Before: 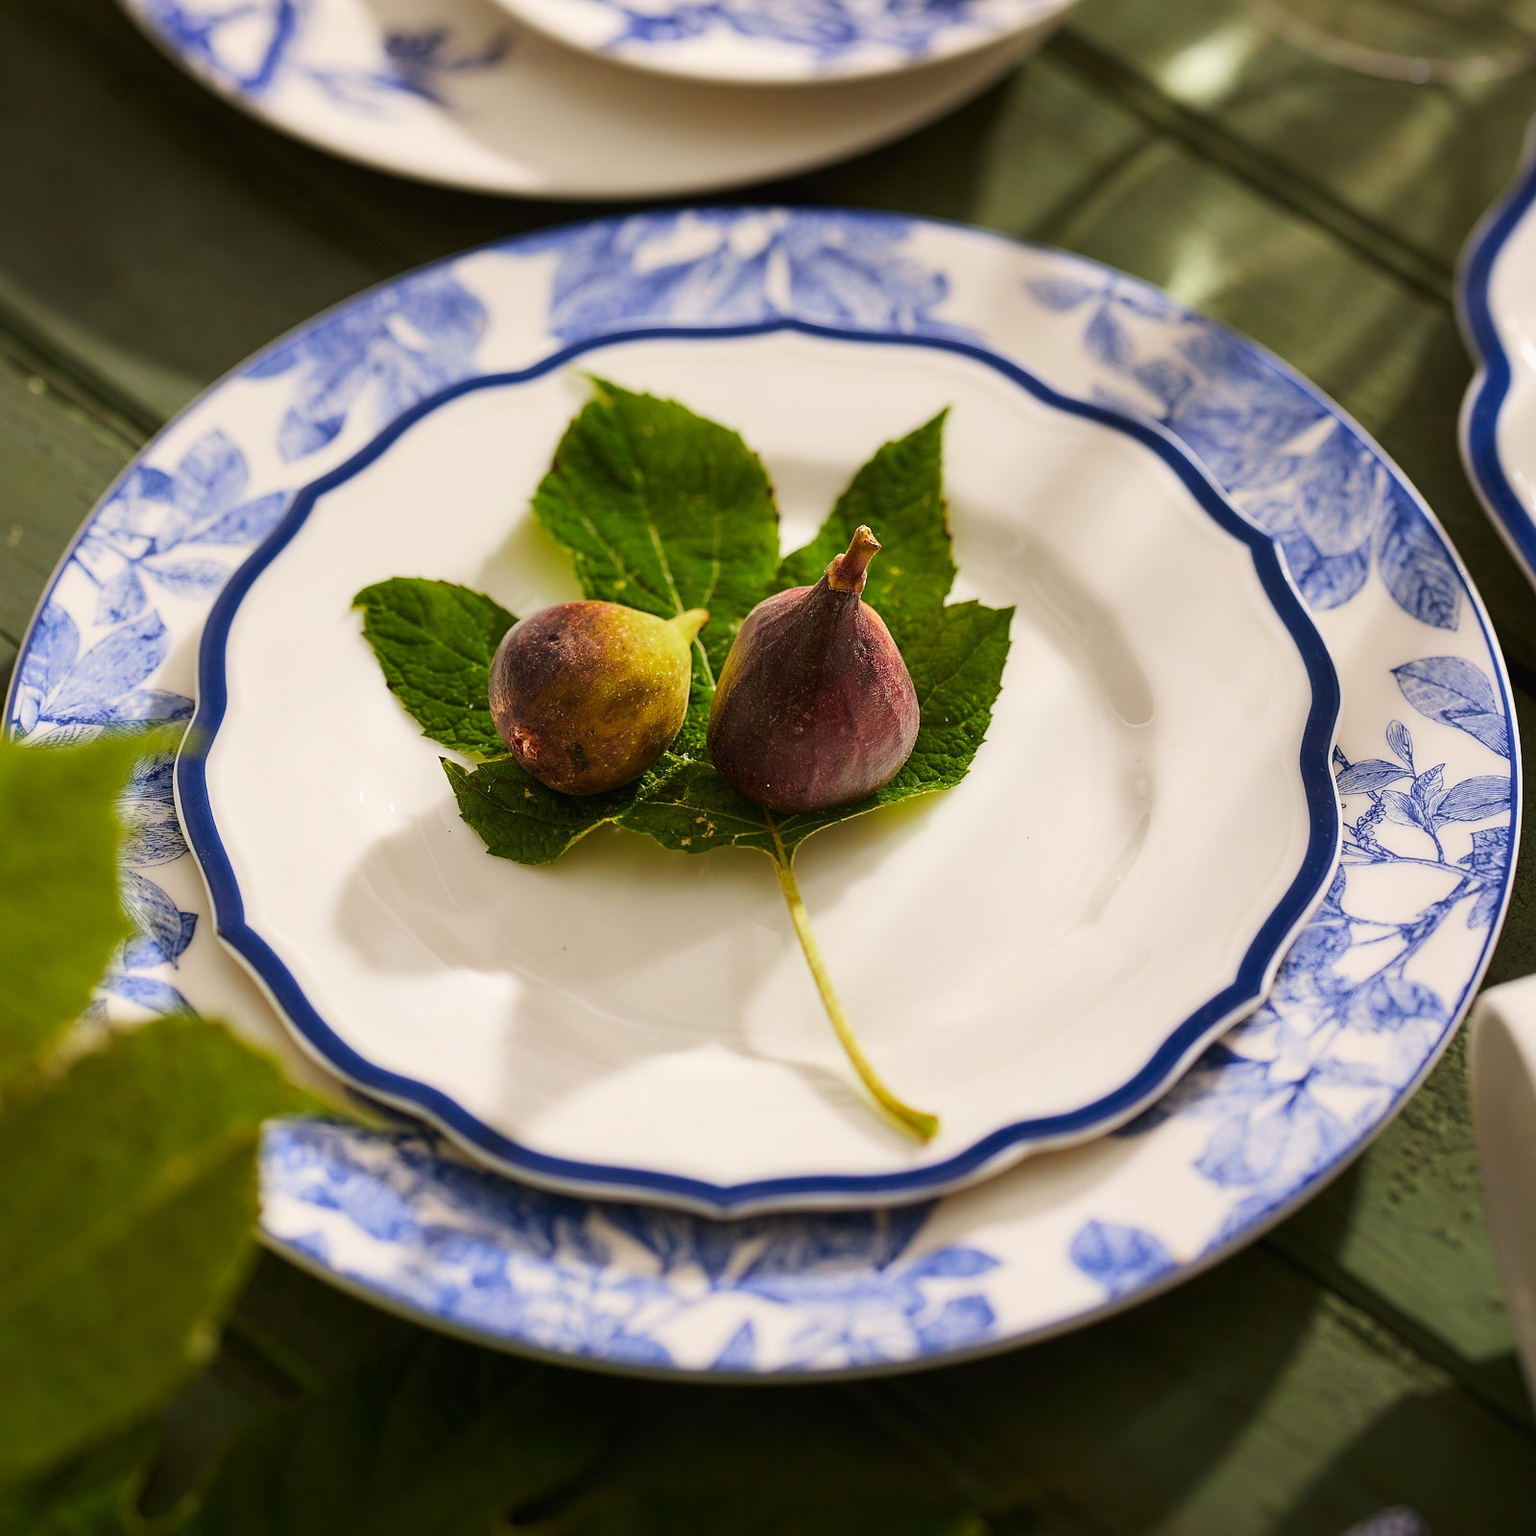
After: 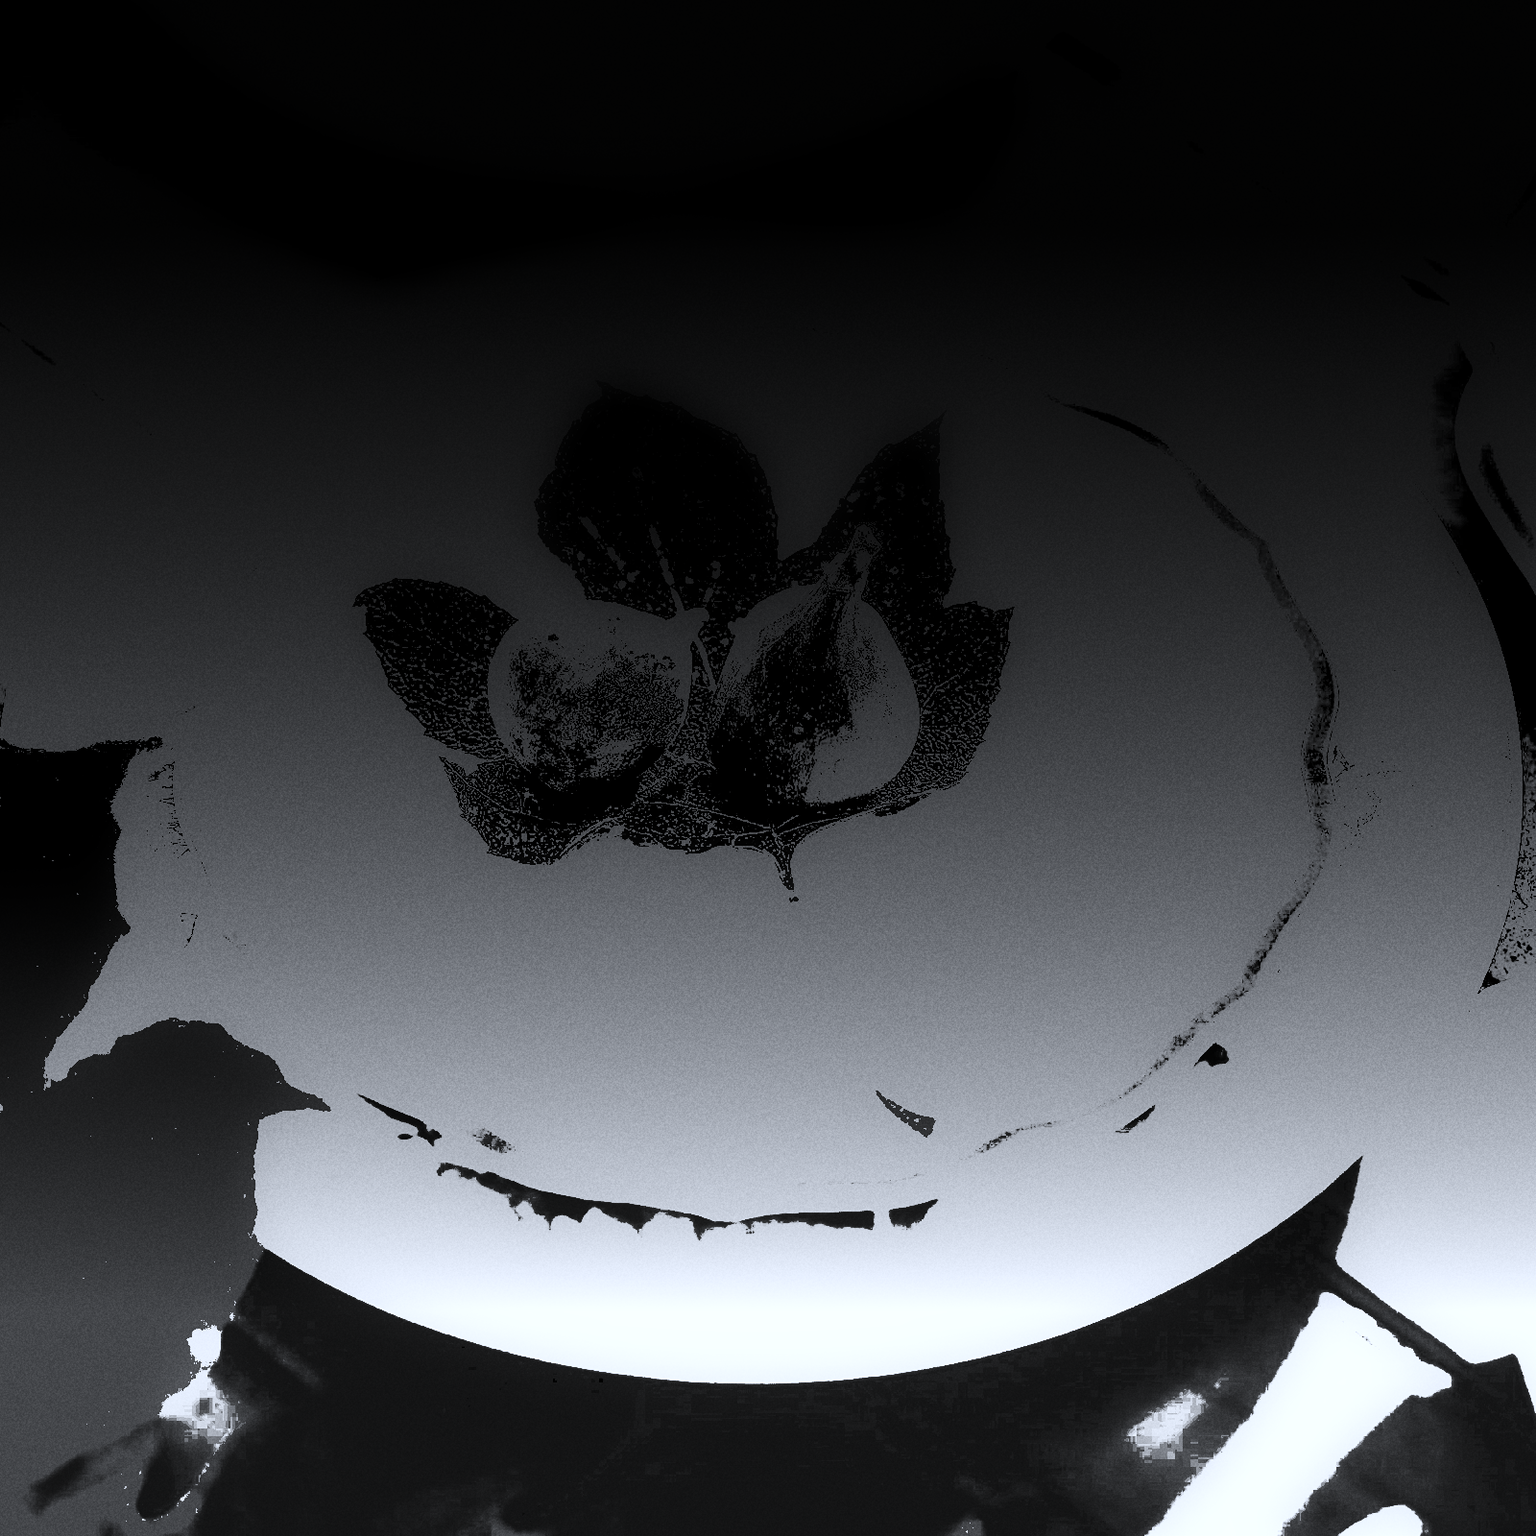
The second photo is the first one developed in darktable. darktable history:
monochrome: a 1.94, b -0.638
color correction "1": highlights a* -0.772, highlights b* -8.92
graduated density: density -3.9 EV
grain: on, module defaults
exposure: black level correction 0.1, exposure 3 EV
levels: mode automatic, black 8.58%, gray 59.42%, levels [0, 0.445, 1]
tone curve: color space Lab, linked channels
white balance: red 8, blue 8
highlight reconstruction: method clip highlights, clipping threshold 0
contrast brightness saturation: contrast -0.99, brightness -0.17, saturation 0.75 | blend: blend mode normal, opacity 100%; mask: uniform (no mask)
